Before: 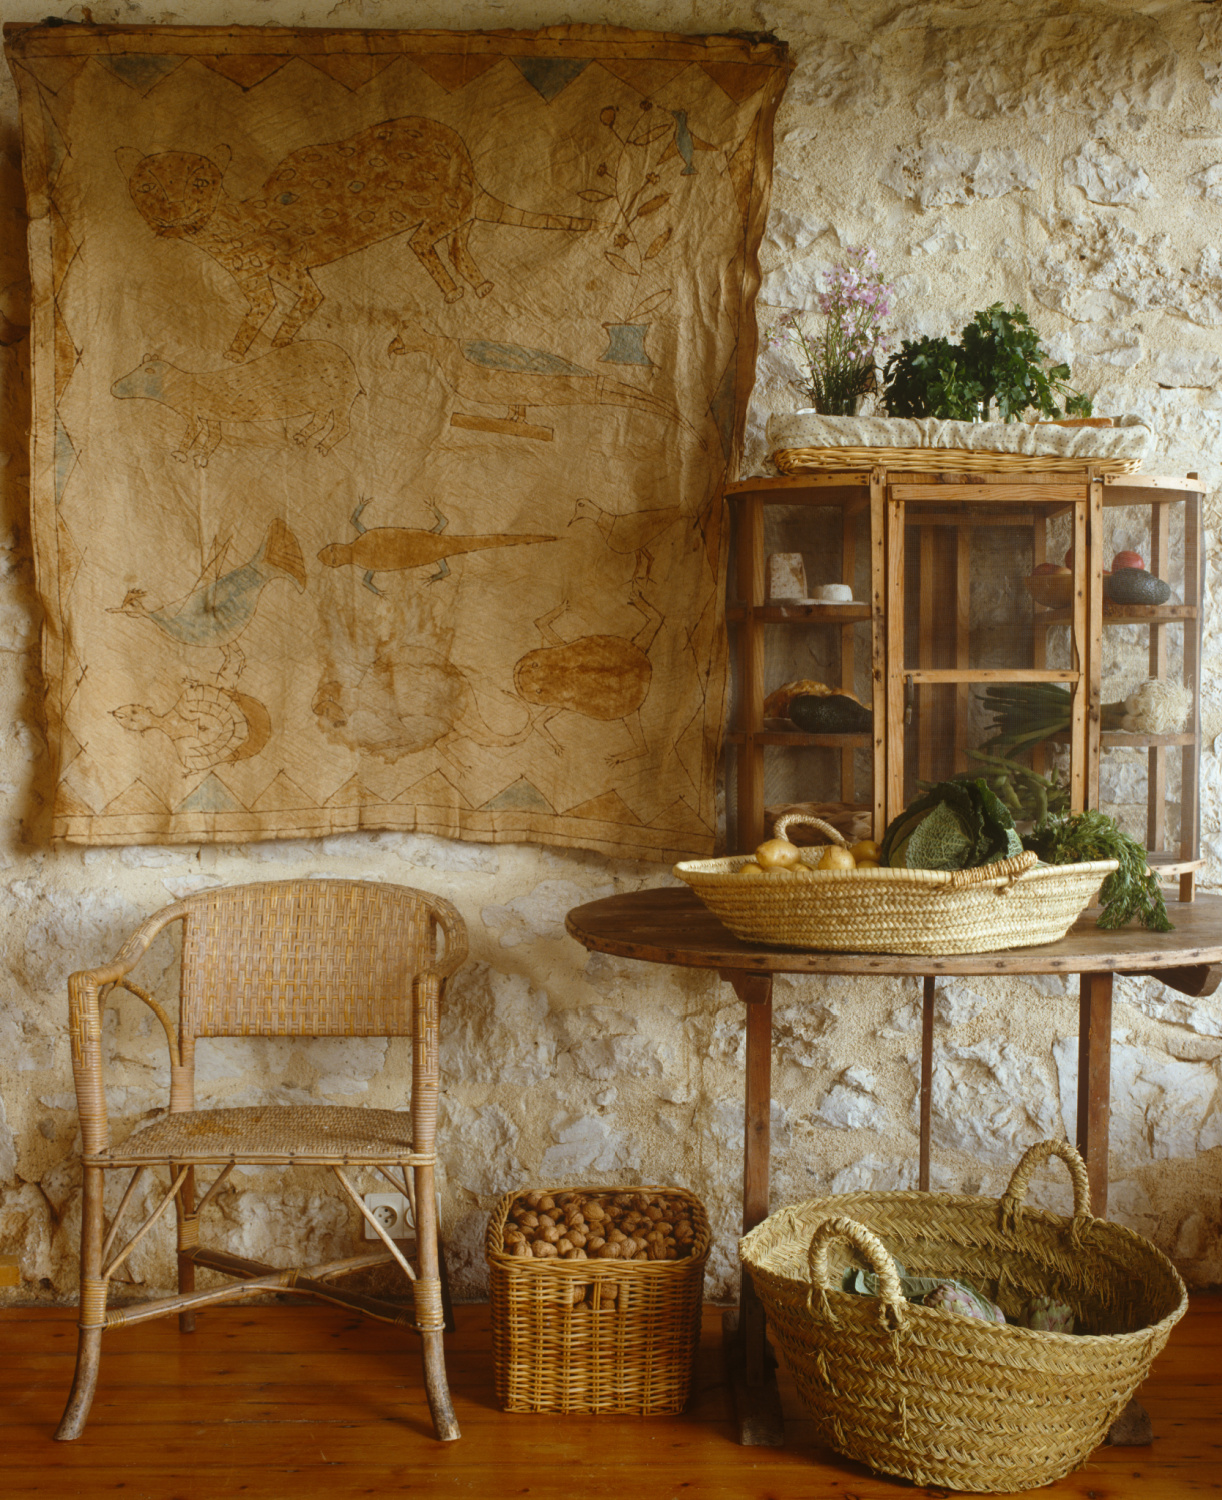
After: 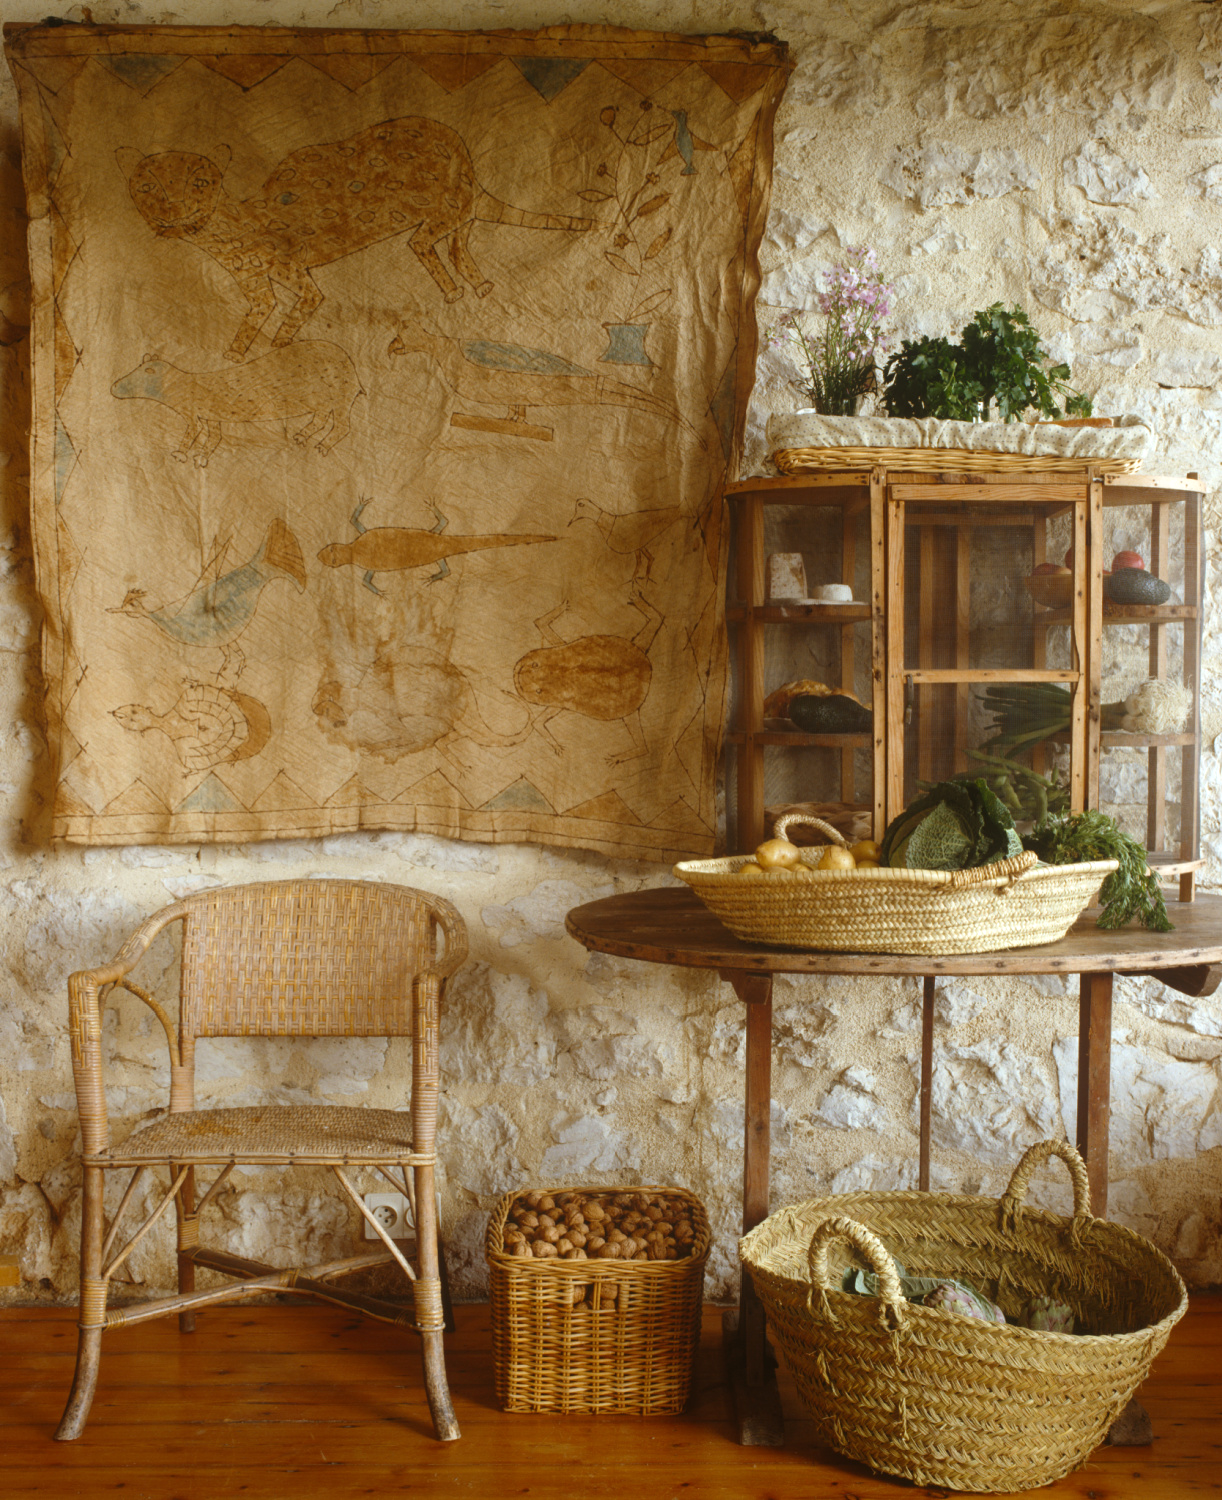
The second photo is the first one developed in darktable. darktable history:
exposure: exposure 0.21 EV, compensate highlight preservation false
